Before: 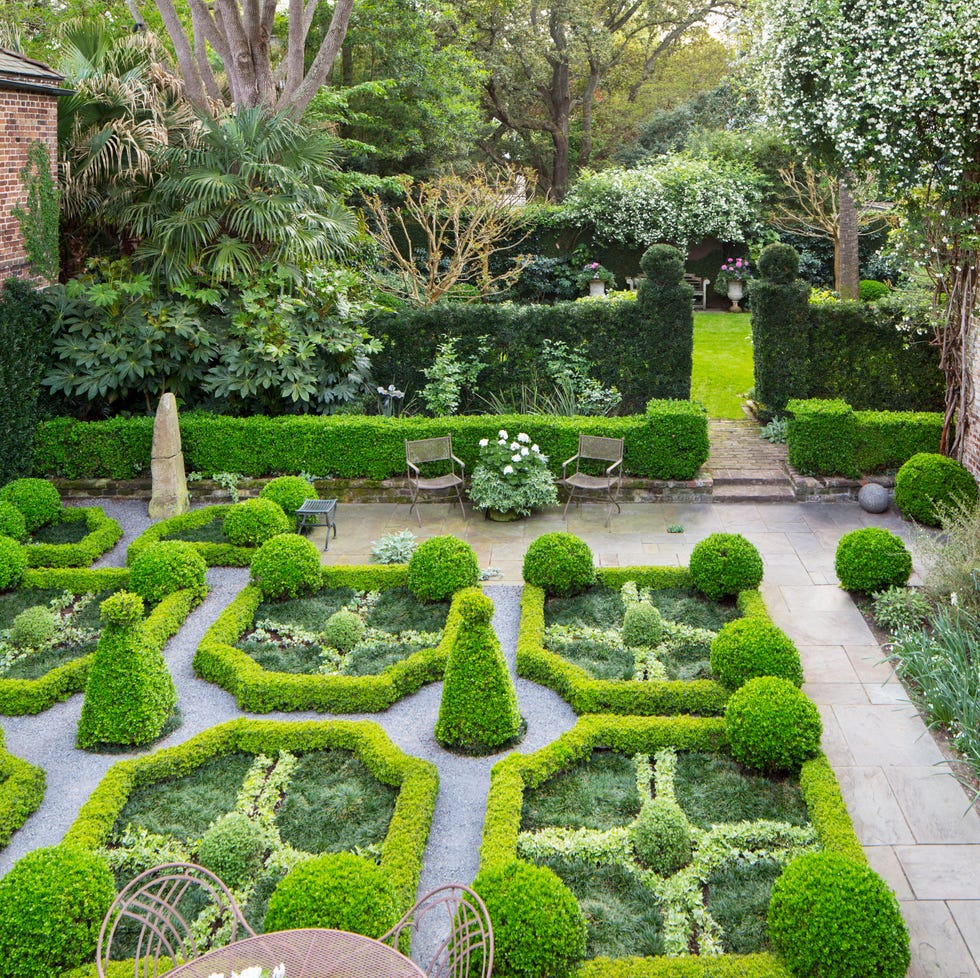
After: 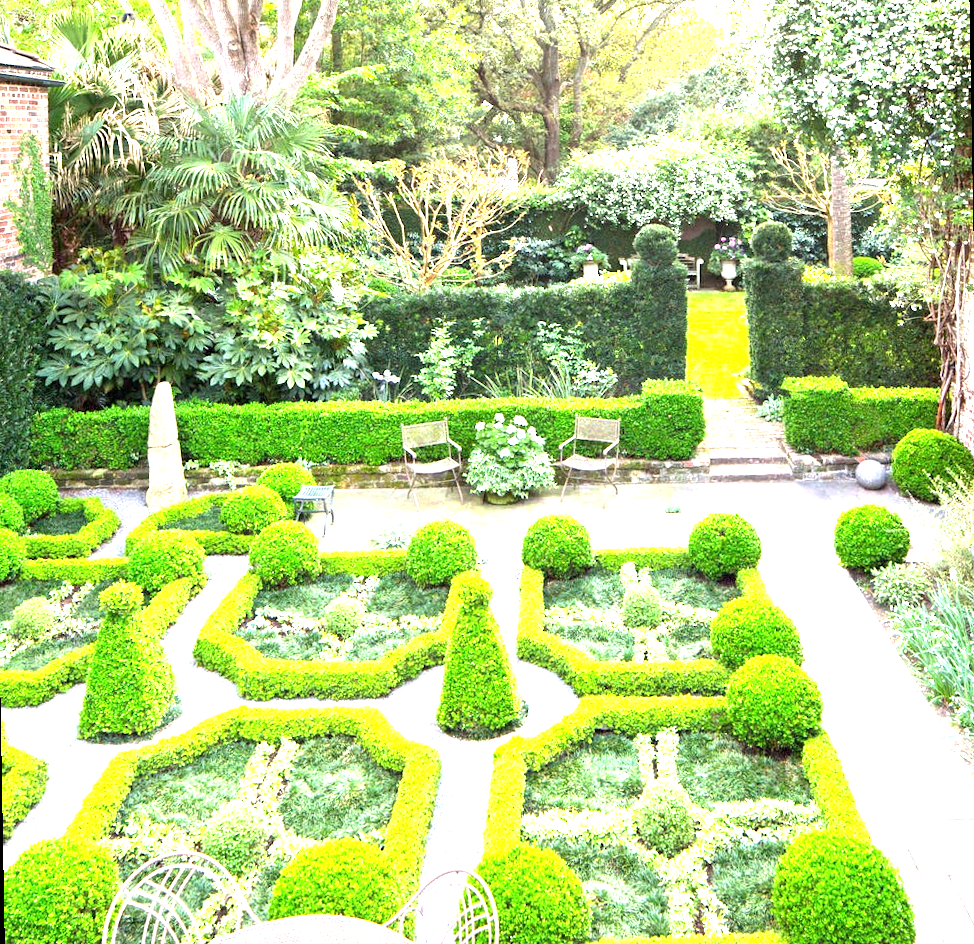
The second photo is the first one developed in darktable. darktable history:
rotate and perspective: rotation -1°, crop left 0.011, crop right 0.989, crop top 0.025, crop bottom 0.975
exposure: exposure 2 EV, compensate highlight preservation false
